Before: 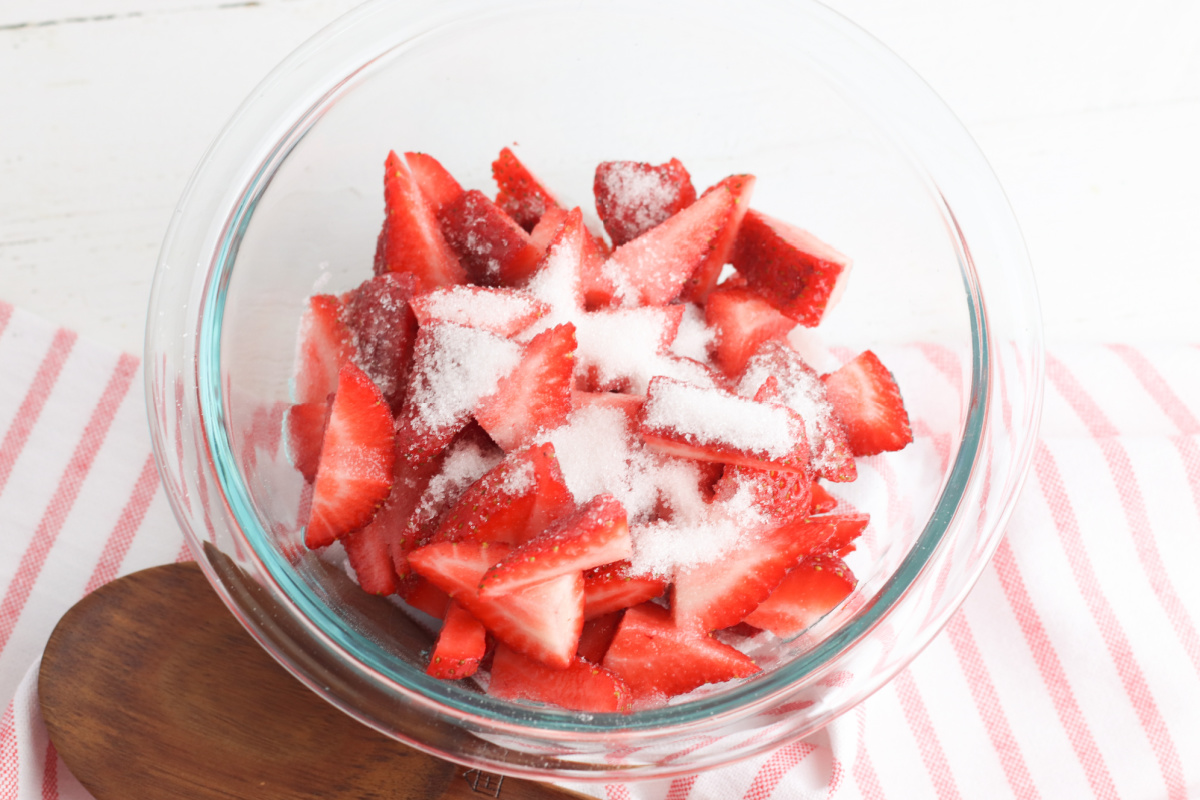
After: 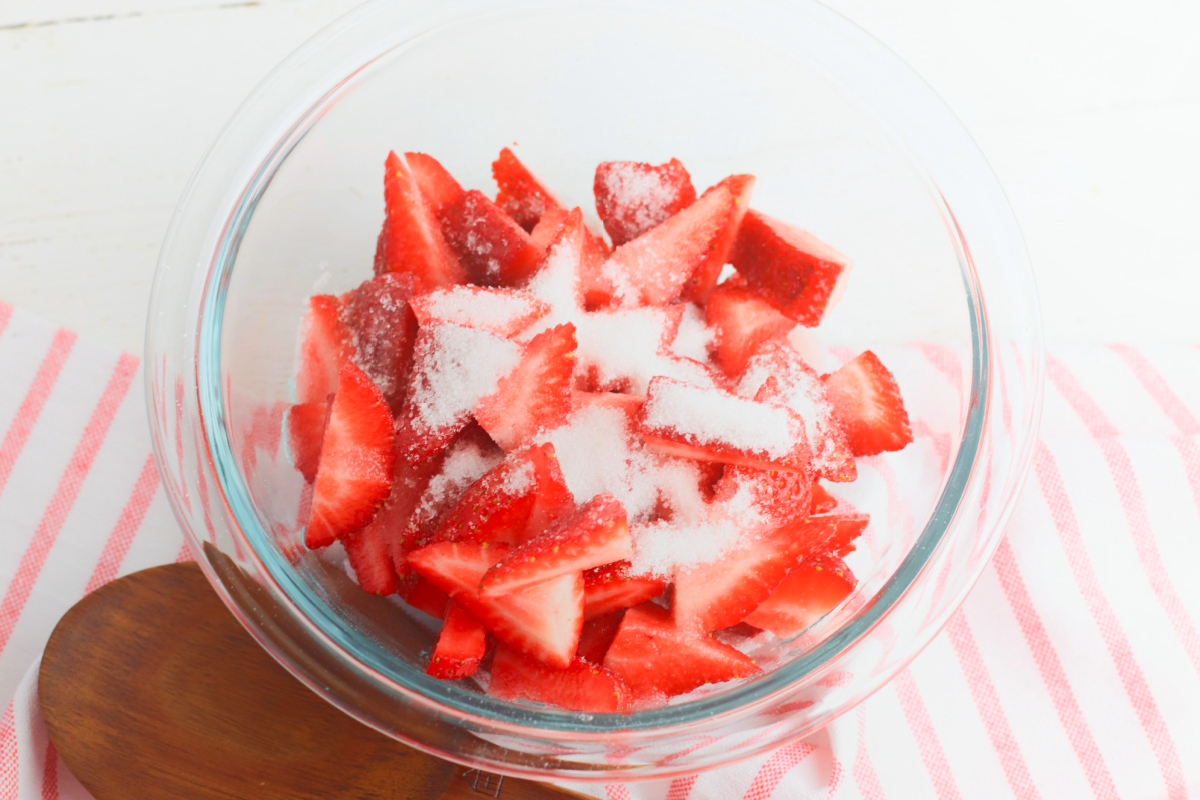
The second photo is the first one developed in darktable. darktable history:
tone curve: curves: ch0 [(0, 0) (0.227, 0.17) (0.766, 0.774) (1, 1)]; ch1 [(0, 0) (0.114, 0.127) (0.437, 0.452) (0.498, 0.495) (0.579, 0.602) (1, 1)]; ch2 [(0, 0) (0.233, 0.259) (0.493, 0.492) (0.568, 0.596) (1, 1)], color space Lab, independent channels, preserve colors none
local contrast: detail 71%
